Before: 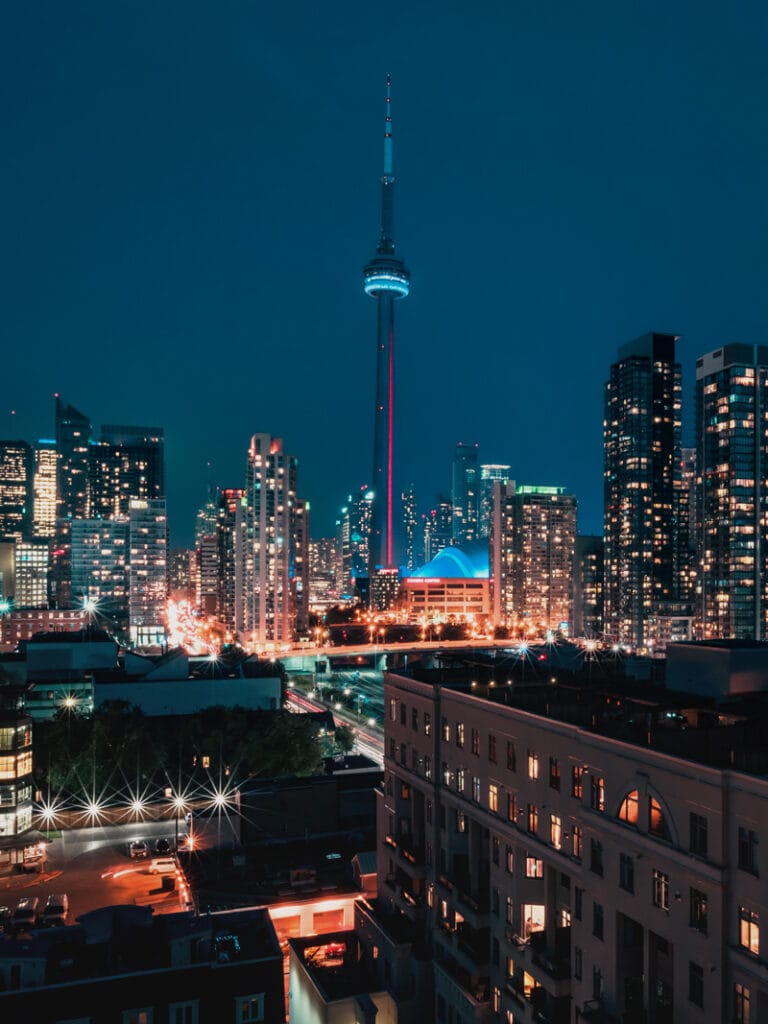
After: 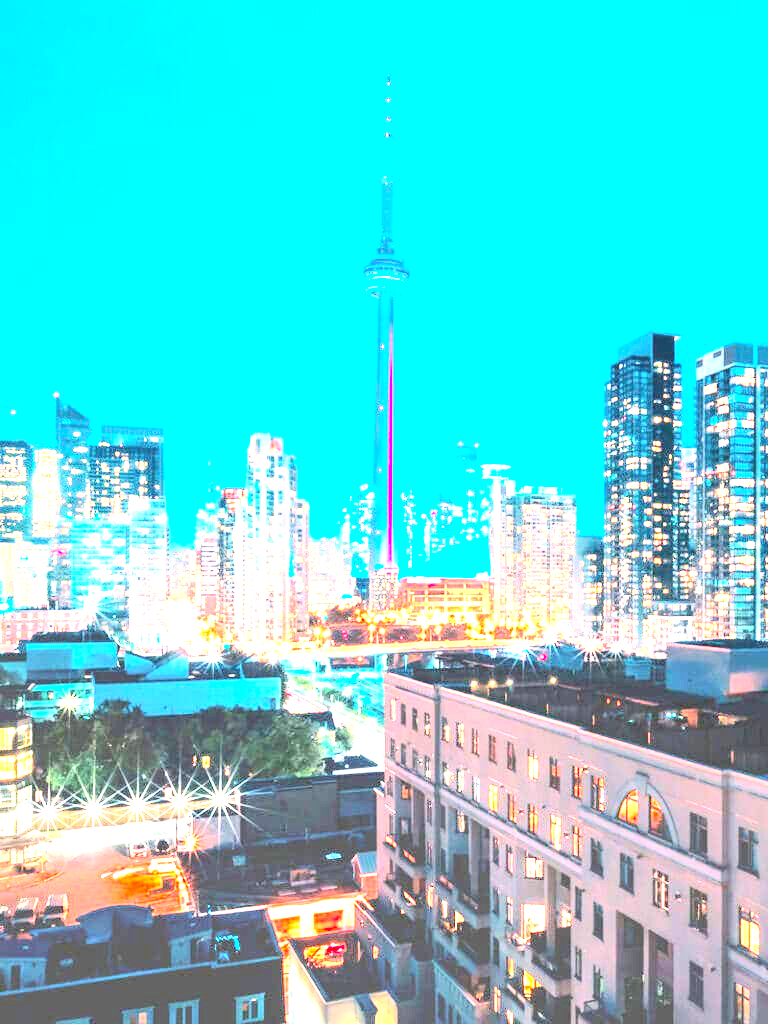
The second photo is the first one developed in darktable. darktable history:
exposure: black level correction 0, exposure 2.327 EV, compensate exposure bias true, compensate highlight preservation false
contrast brightness saturation: contrast 0.23, brightness 0.1, saturation 0.29
color balance: lift [1.01, 1, 1, 1], gamma [1.097, 1, 1, 1], gain [0.85, 1, 1, 1]
